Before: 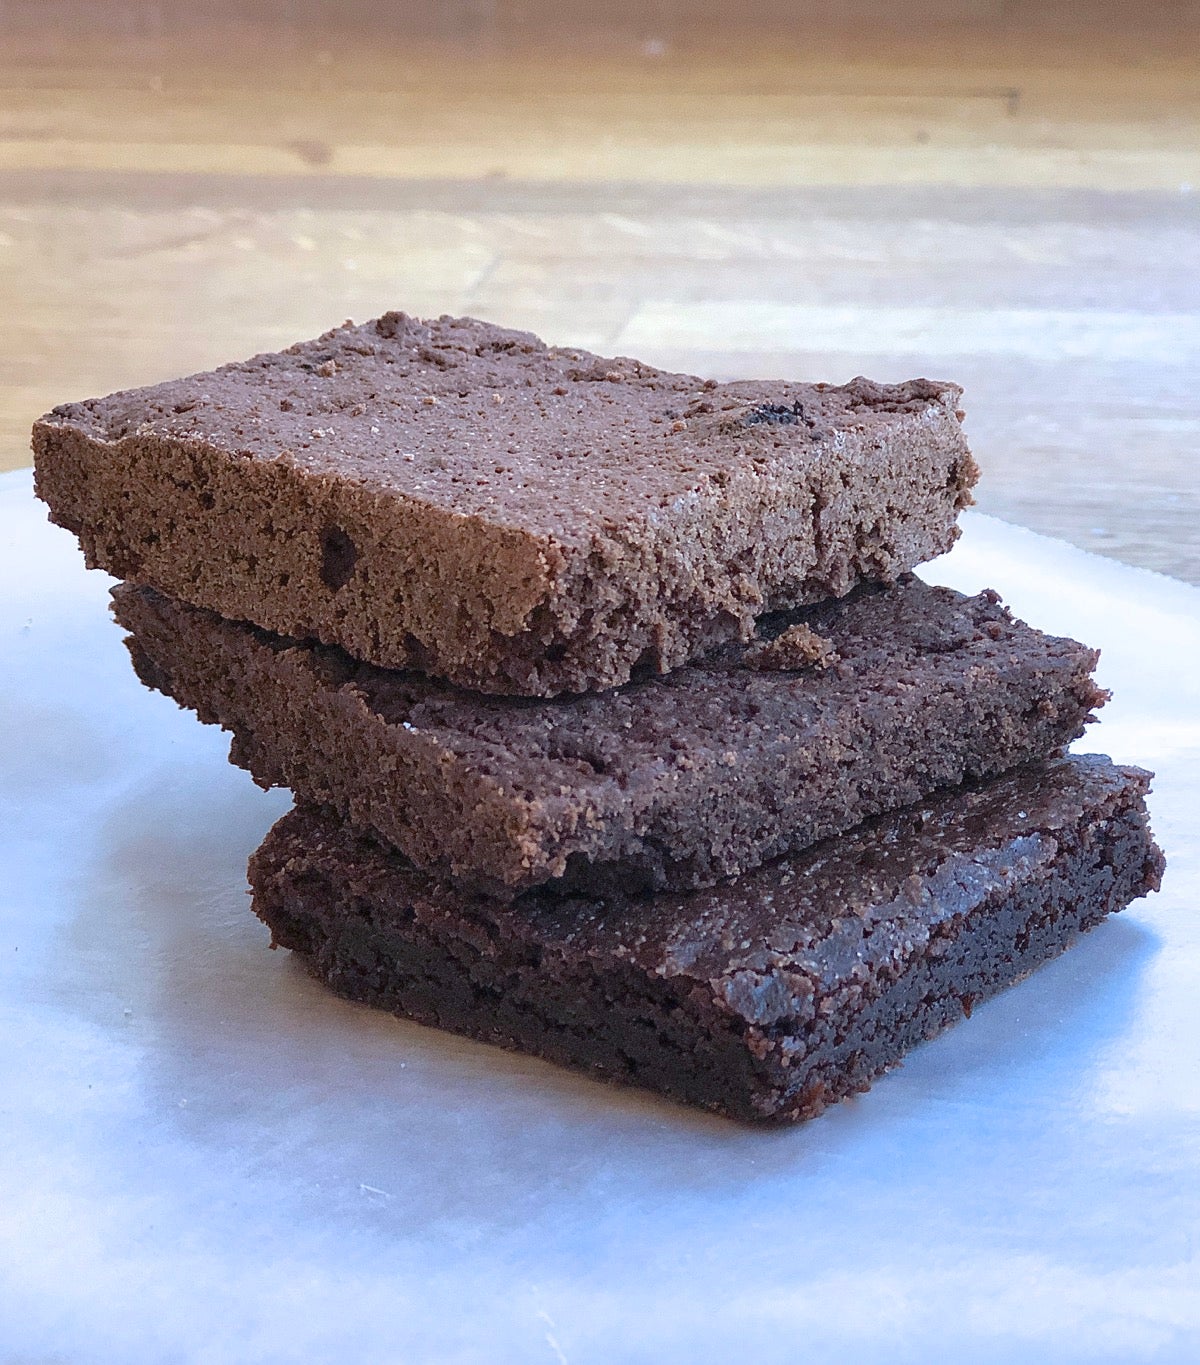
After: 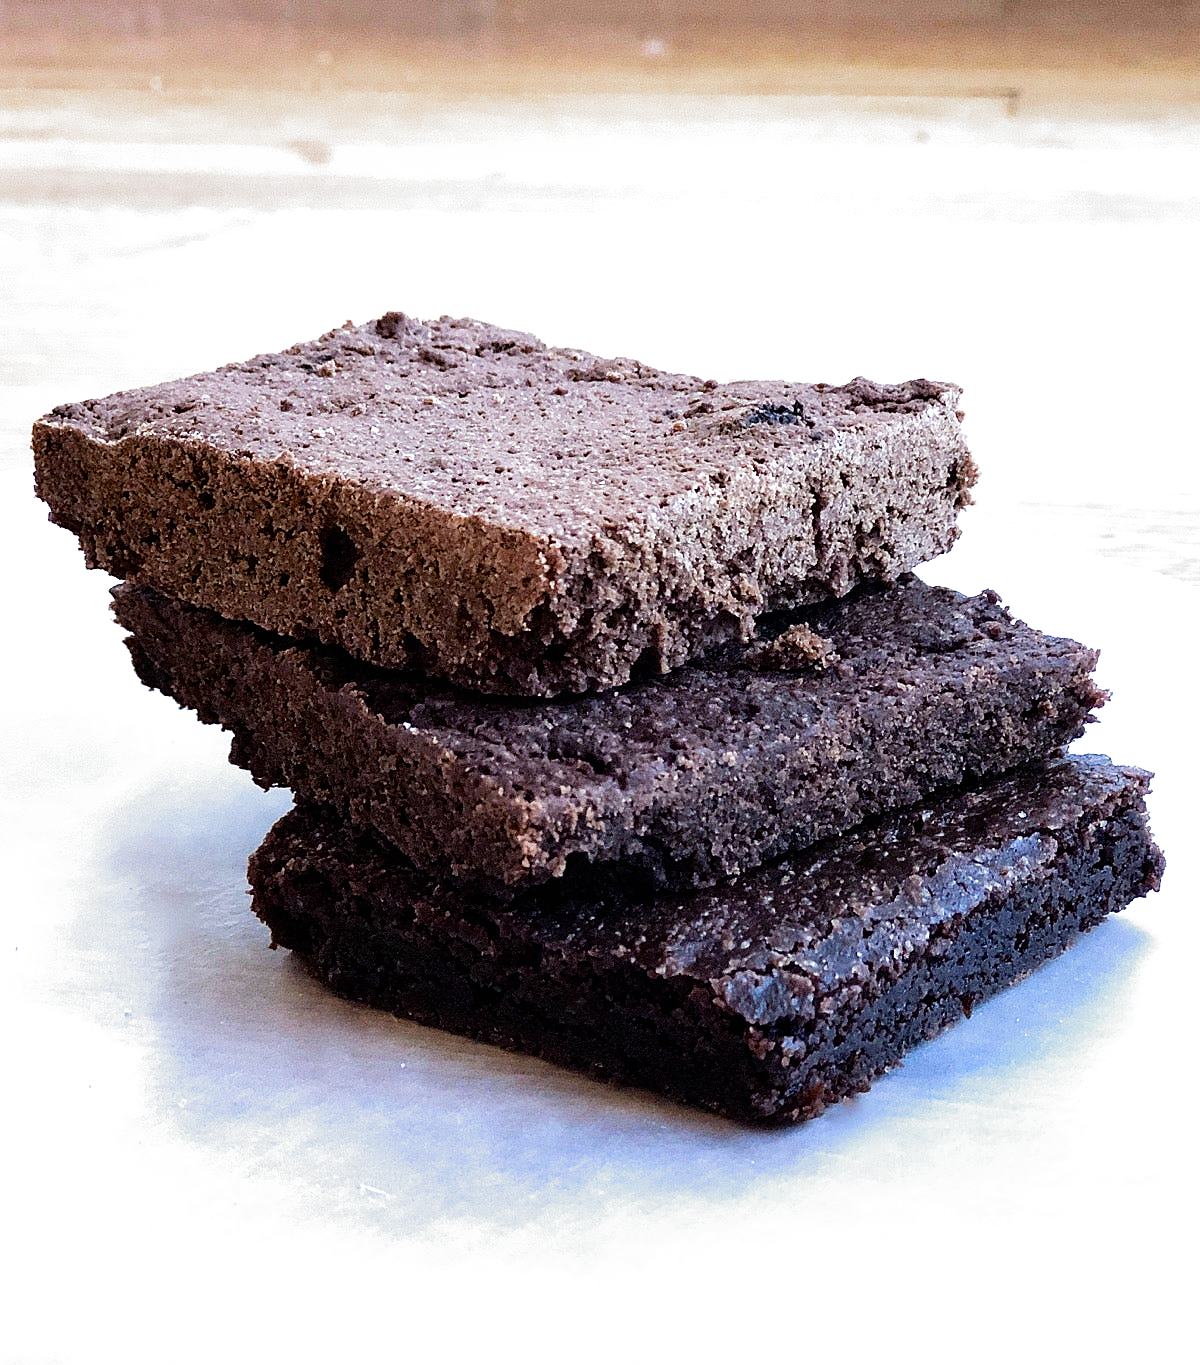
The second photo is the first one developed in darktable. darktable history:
filmic rgb: black relative exposure -8.2 EV, white relative exposure 2.2 EV, threshold 3 EV, hardness 7.11, latitude 75%, contrast 1.325, highlights saturation mix -2%, shadows ↔ highlights balance 30%, preserve chrominance no, color science v5 (2021), contrast in shadows safe, contrast in highlights safe, enable highlight reconstruction true
tone equalizer: -8 EV -0.75 EV, -7 EV -0.7 EV, -6 EV -0.6 EV, -5 EV -0.4 EV, -3 EV 0.4 EV, -2 EV 0.6 EV, -1 EV 0.7 EV, +0 EV 0.75 EV, edges refinement/feathering 500, mask exposure compensation -1.57 EV, preserve details no
